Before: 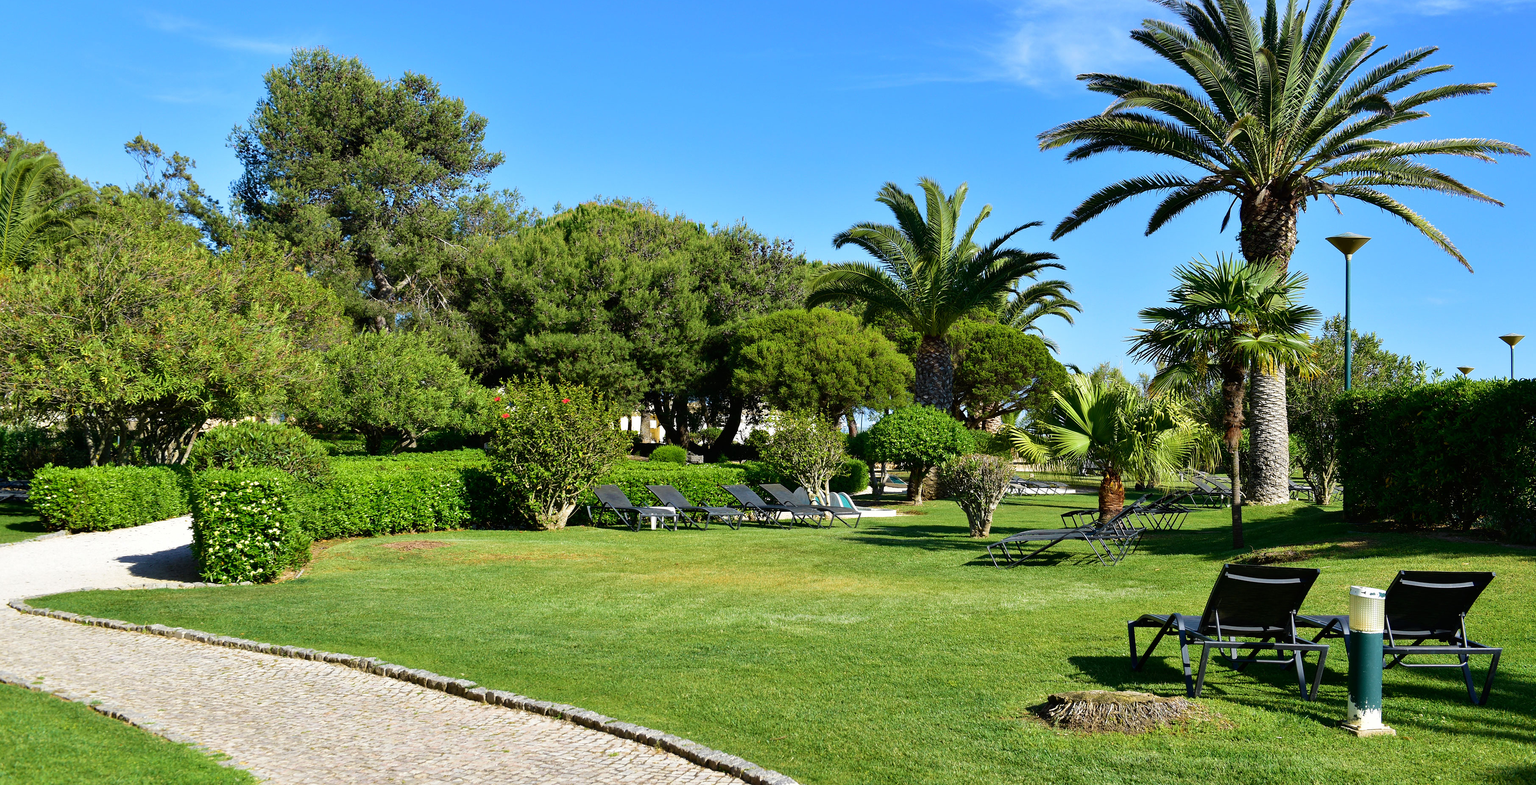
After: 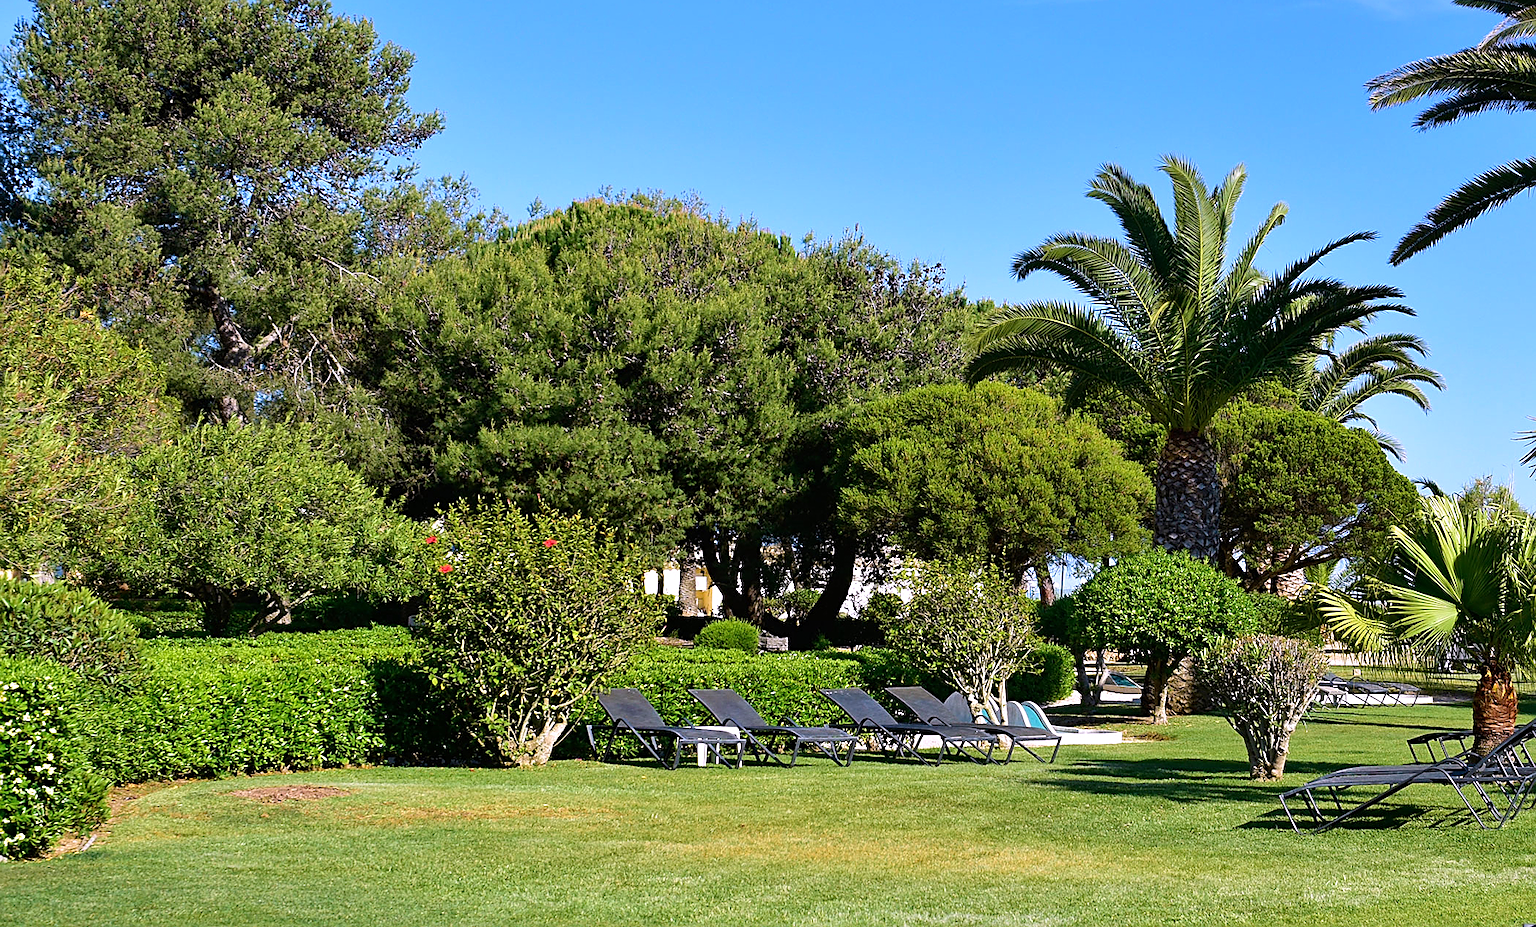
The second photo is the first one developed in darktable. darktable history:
white balance: red 1.066, blue 1.119
sharpen: on, module defaults
crop: left 16.202%, top 11.208%, right 26.045%, bottom 20.557%
